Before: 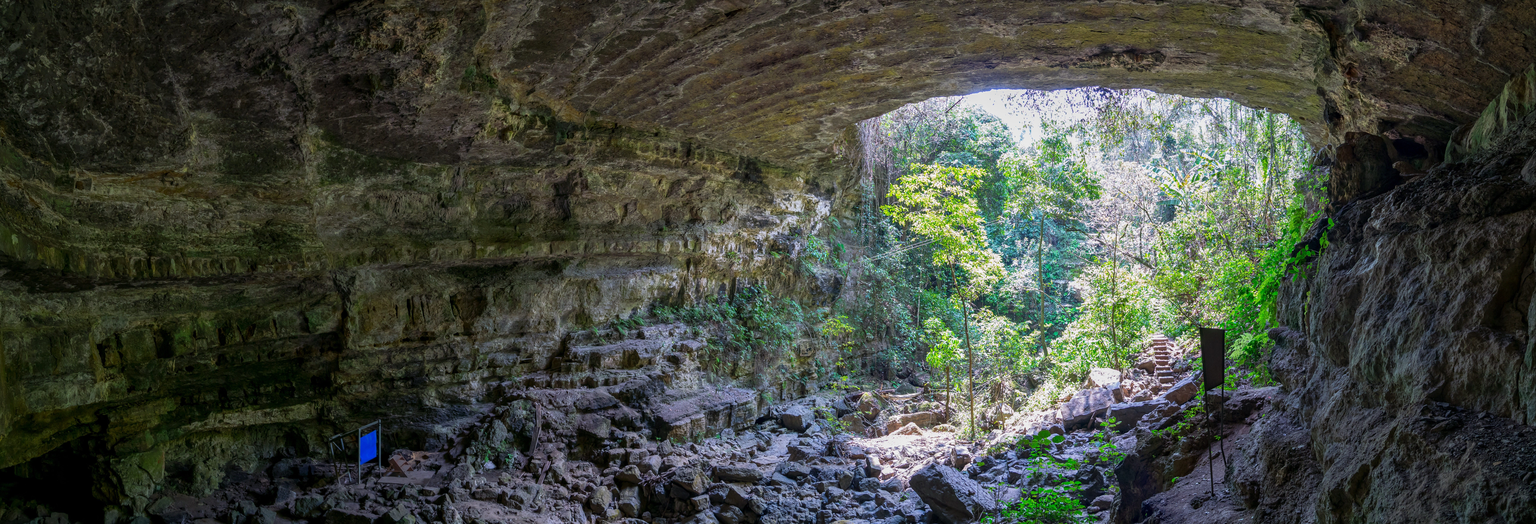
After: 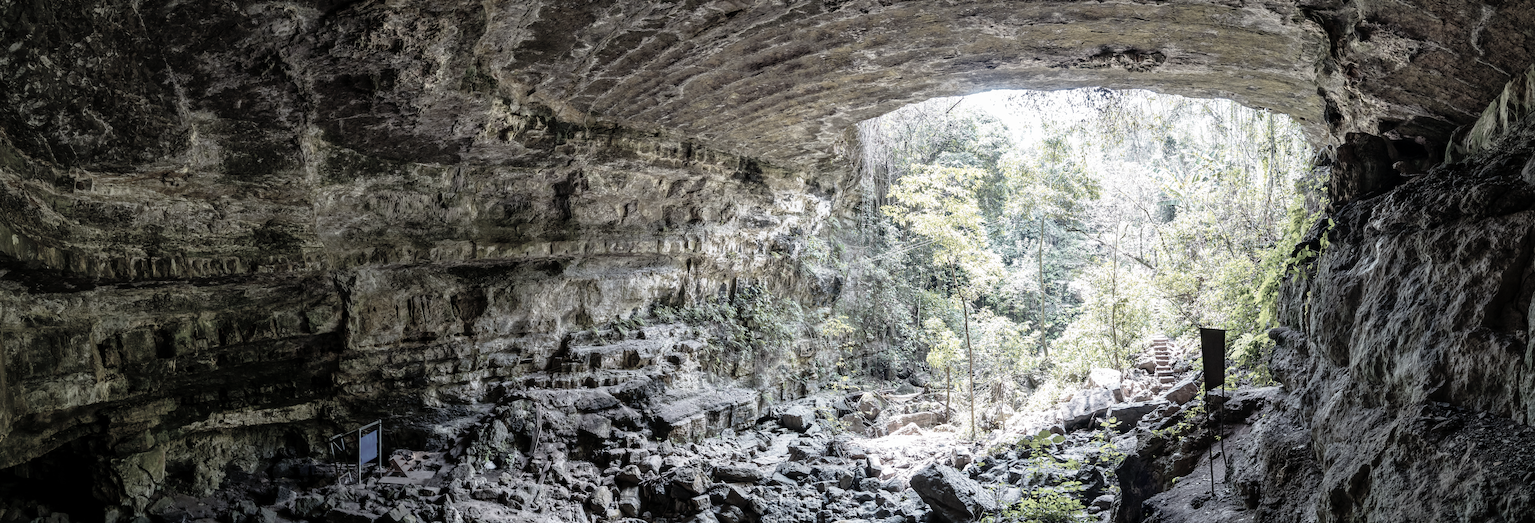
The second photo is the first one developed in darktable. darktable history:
velvia: on, module defaults
color balance rgb: power › chroma 0.242%, power › hue 61.25°, perceptual saturation grading › global saturation 1.462%, perceptual saturation grading › highlights -1.888%, perceptual saturation grading › mid-tones 4.679%, perceptual saturation grading › shadows 7.697%, hue shift -9.64°
base curve: curves: ch0 [(0, 0) (0.012, 0.01) (0.073, 0.168) (0.31, 0.711) (0.645, 0.957) (1, 1)], preserve colors none
color correction: highlights b* 0.02, saturation 0.205
